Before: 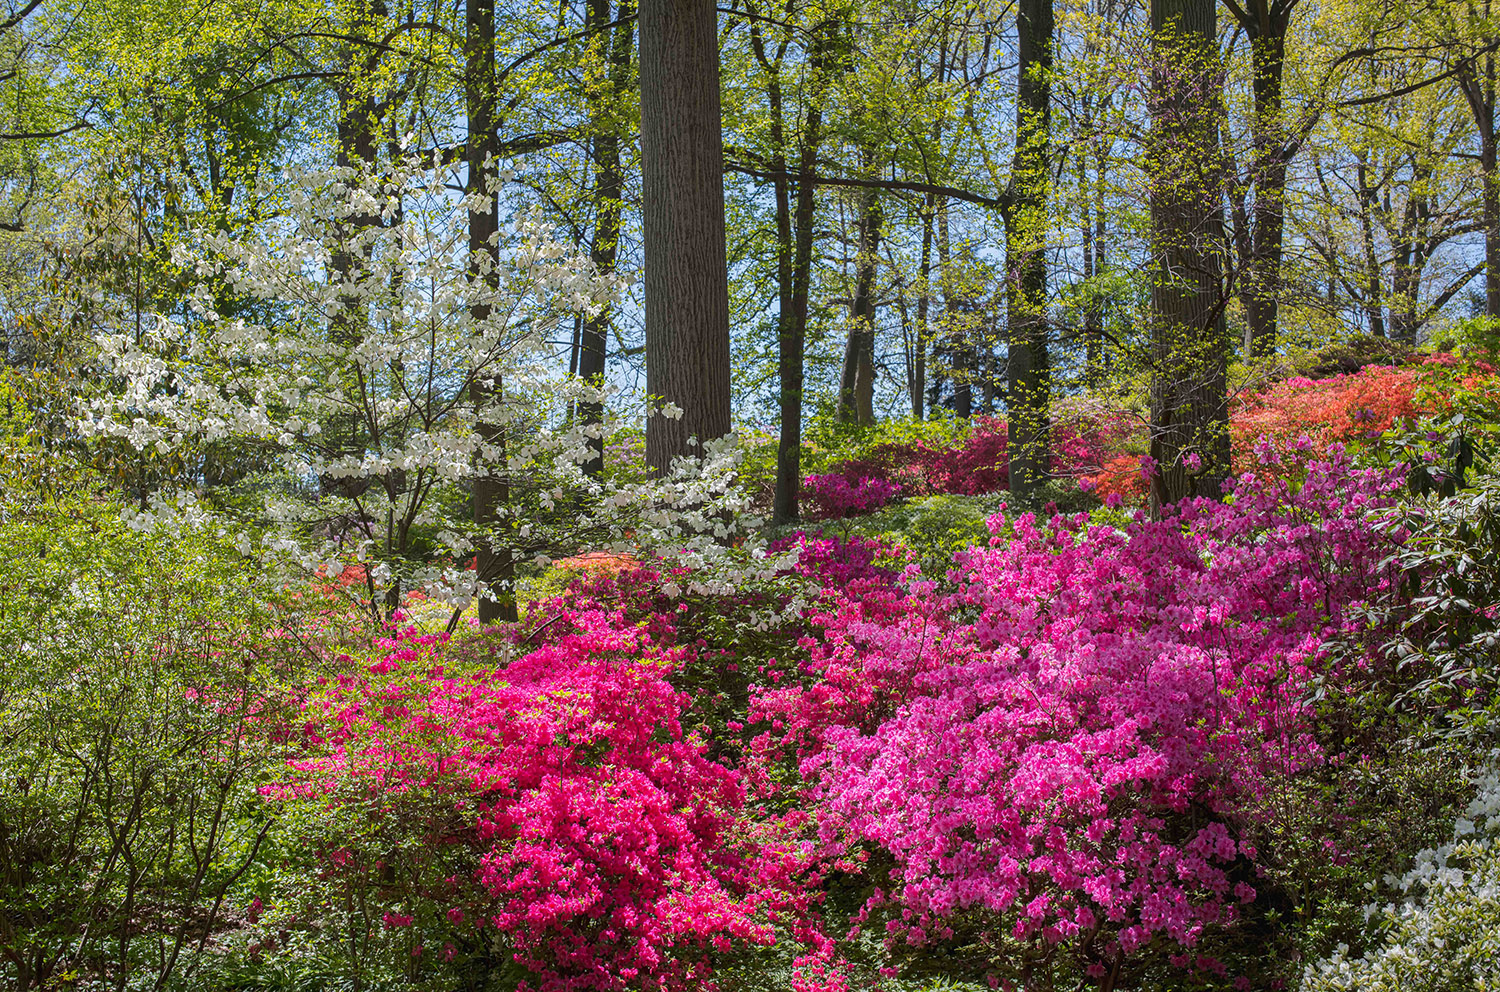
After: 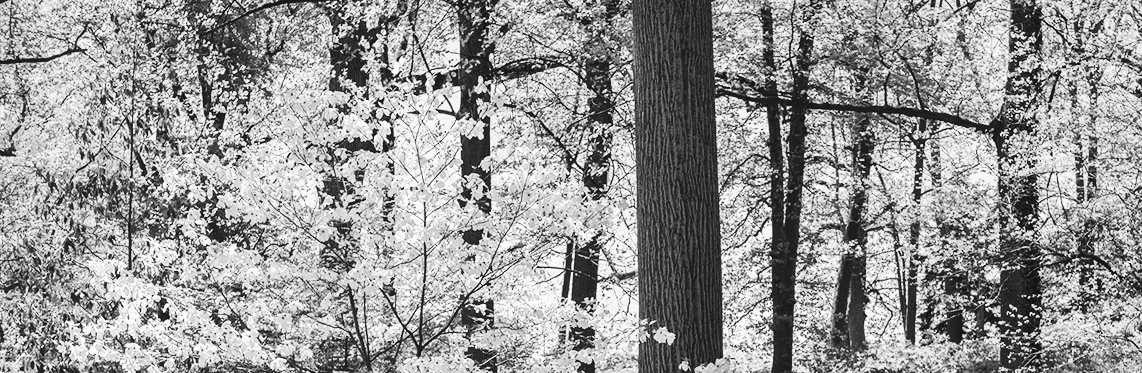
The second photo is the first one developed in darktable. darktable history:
base curve: curves: ch0 [(0, 0) (0.036, 0.025) (0.121, 0.166) (0.206, 0.329) (0.605, 0.79) (1, 1)], preserve colors none
color zones: curves: ch1 [(0, -0.394) (0.143, -0.394) (0.286, -0.394) (0.429, -0.392) (0.571, -0.391) (0.714, -0.391) (0.857, -0.391) (1, -0.394)]
contrast brightness saturation: contrast 0.199, brightness 0.158, saturation 0.221
crop: left 0.559%, top 7.633%, right 23.252%, bottom 54.67%
